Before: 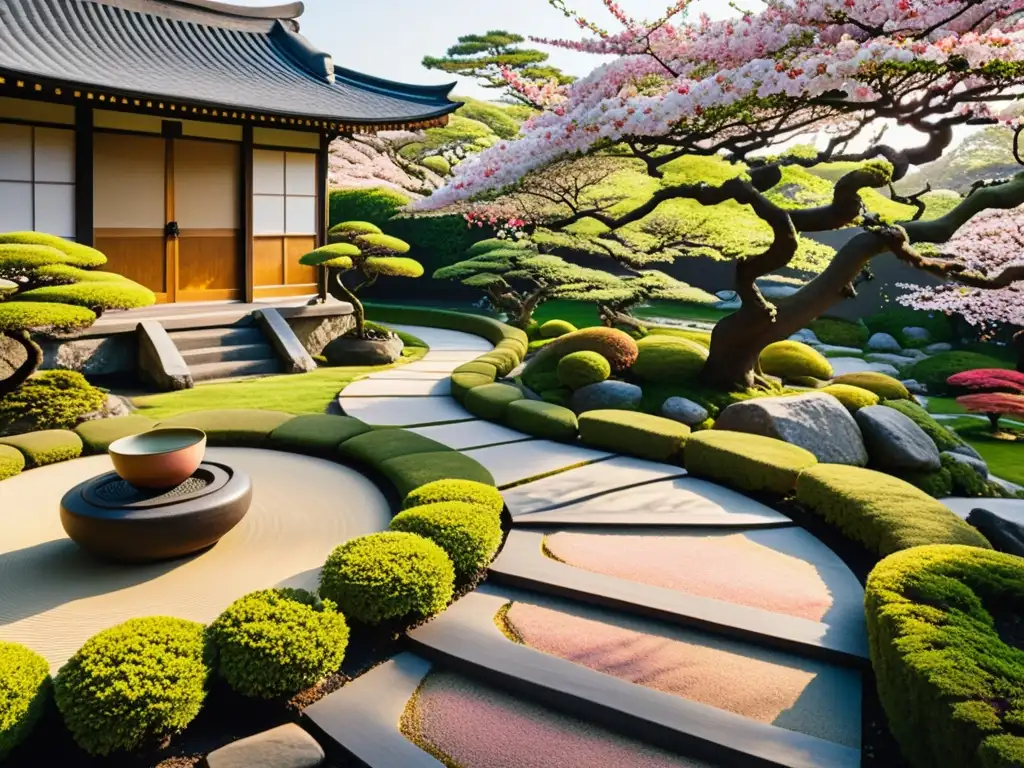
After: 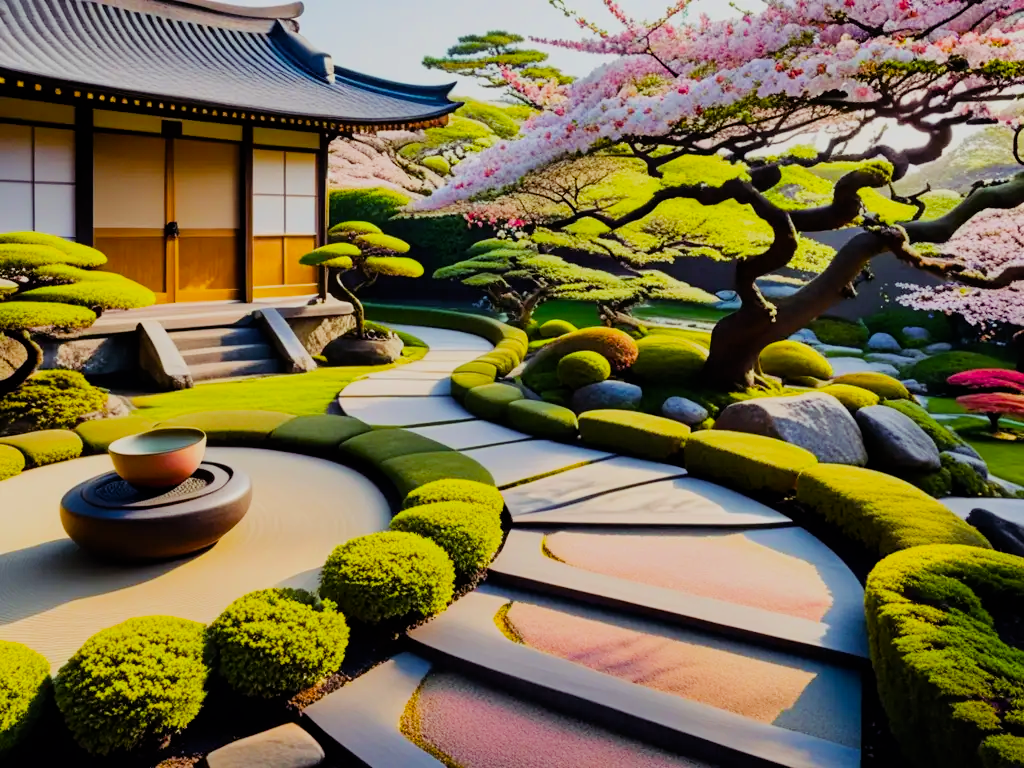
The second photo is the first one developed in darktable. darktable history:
tone equalizer: edges refinement/feathering 500, mask exposure compensation -1.57 EV, preserve details no
color balance rgb: shadows lift › luminance 0.319%, shadows lift › chroma 6.992%, shadows lift › hue 302.18°, perceptual saturation grading › global saturation 30.766%, perceptual brilliance grading › global brilliance 3.345%, global vibrance 20%
filmic rgb: black relative exposure -7.65 EV, white relative exposure 4.56 EV, hardness 3.61
